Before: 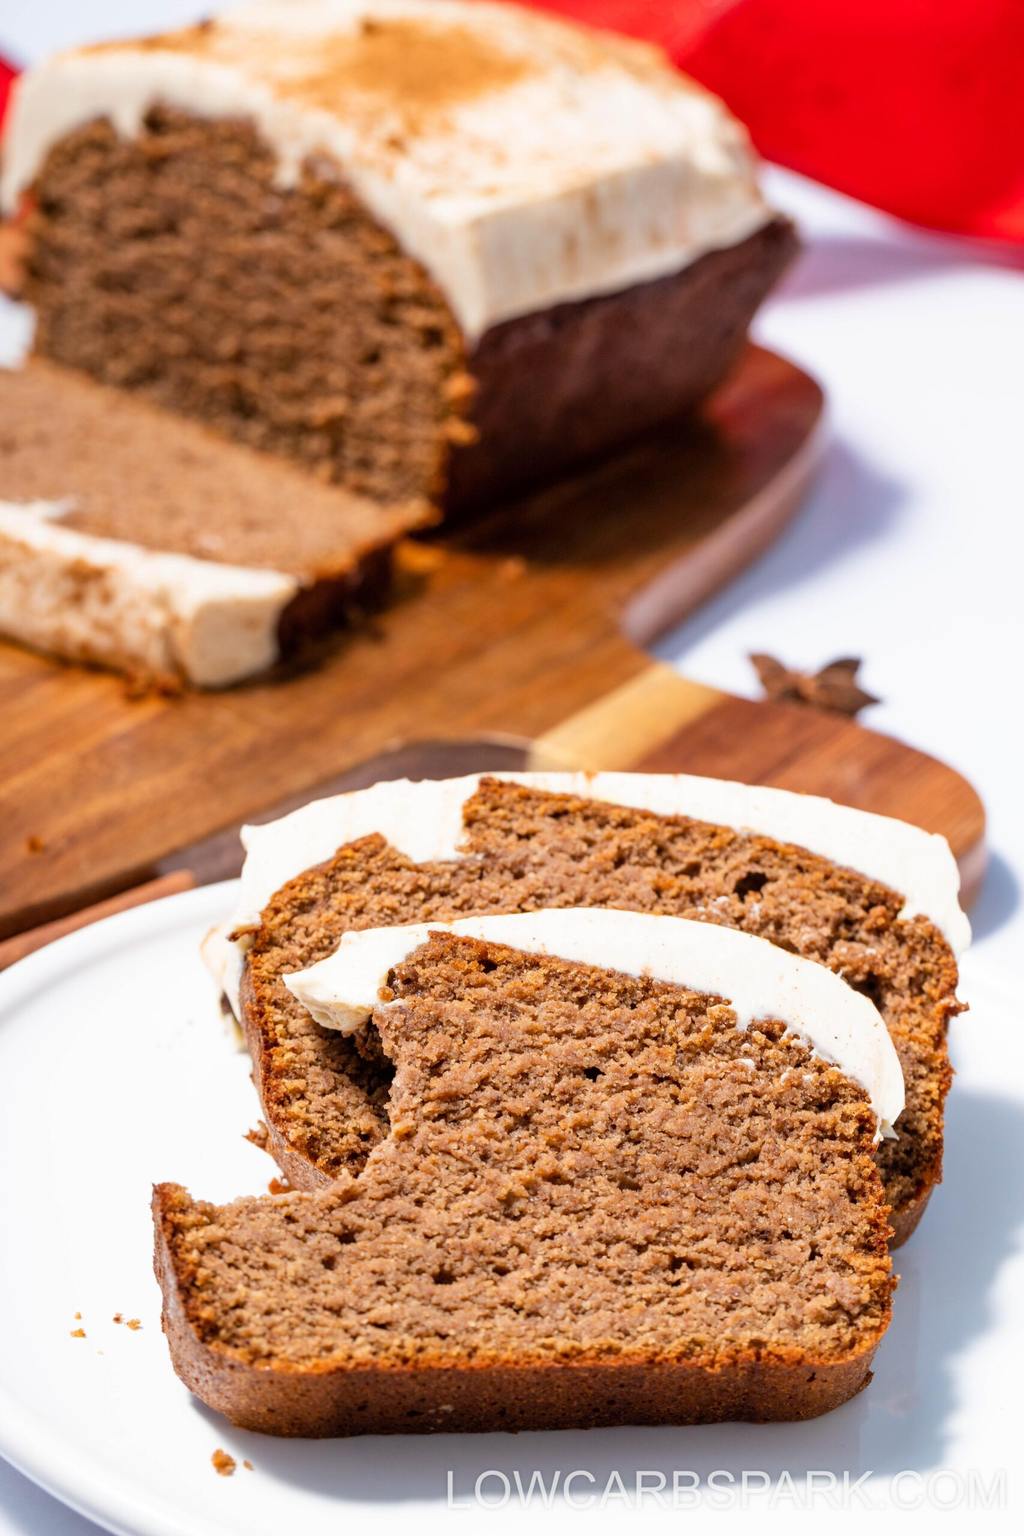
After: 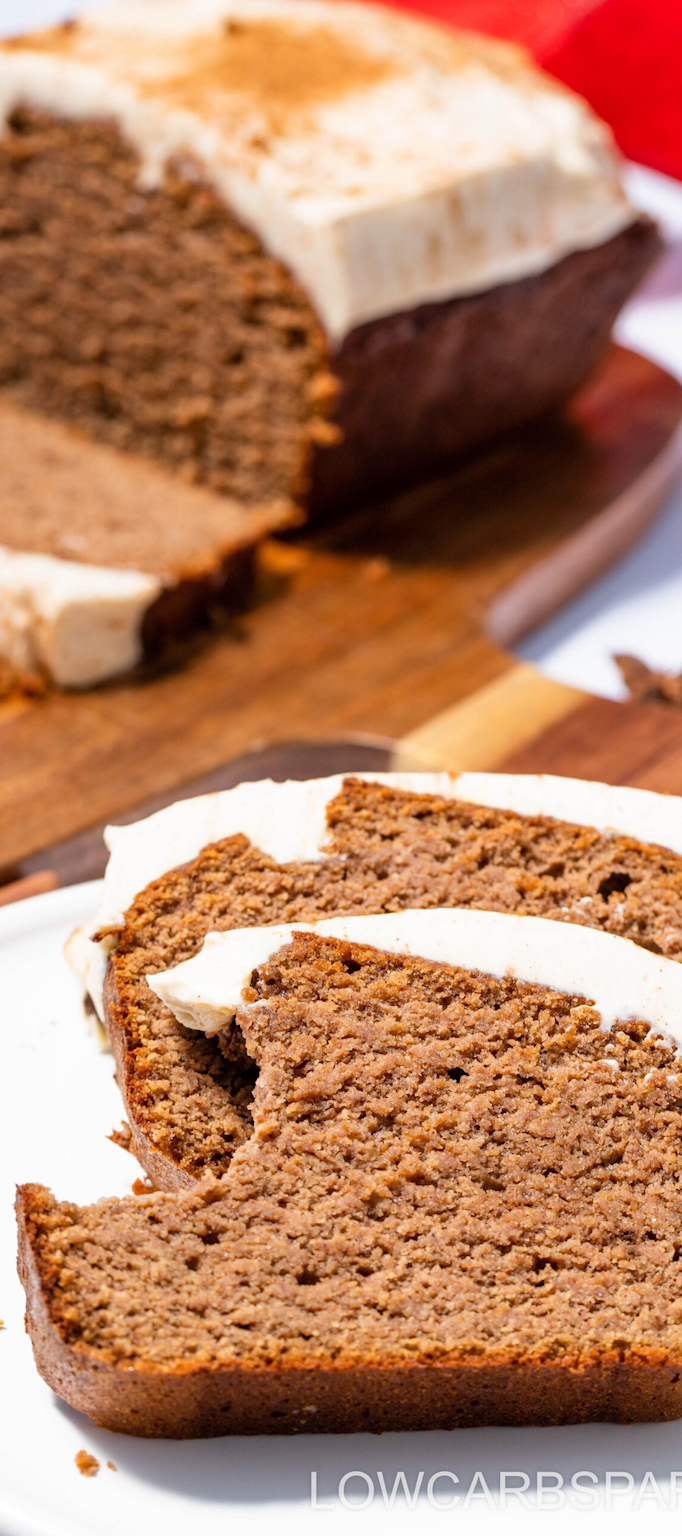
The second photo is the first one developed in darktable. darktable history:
crop and rotate: left 13.4%, right 19.938%
